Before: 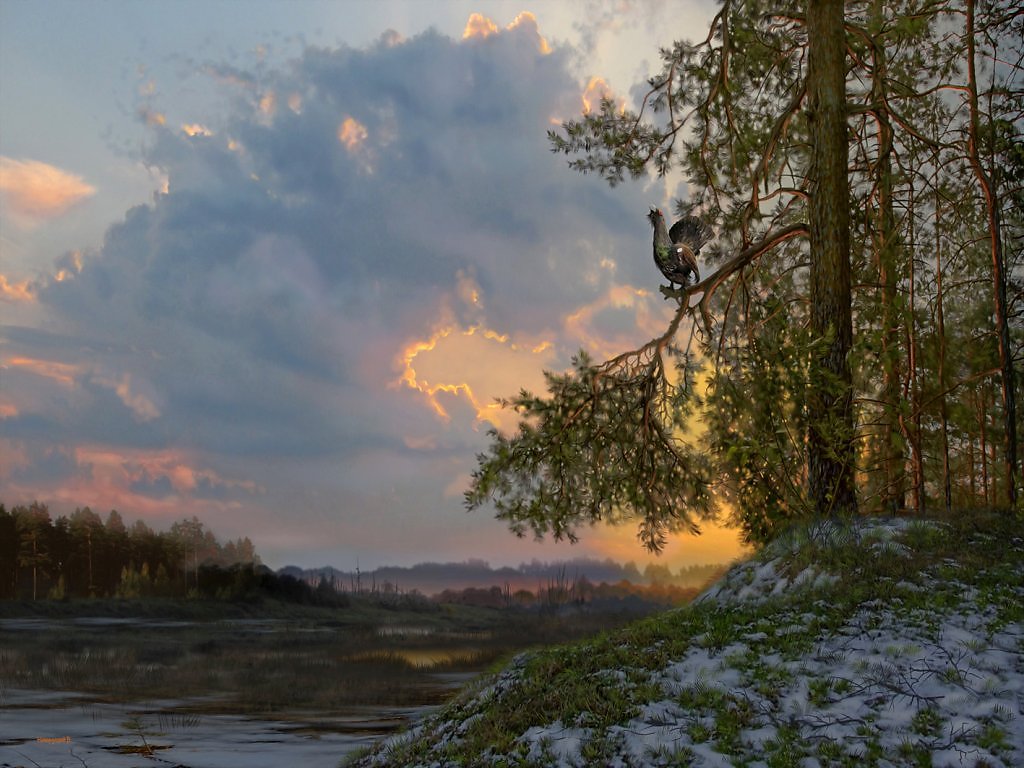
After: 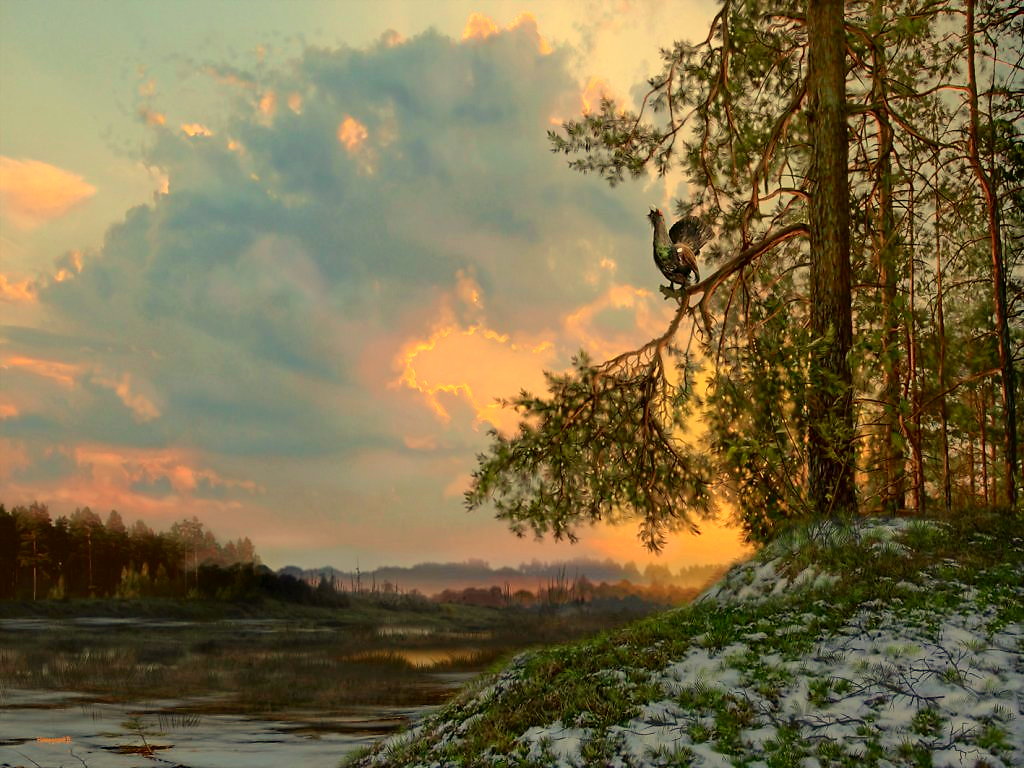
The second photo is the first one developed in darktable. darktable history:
white balance: red 1.08, blue 0.791
tone curve: curves: ch0 [(0, 0) (0.091, 0.077) (0.389, 0.458) (0.745, 0.82) (0.856, 0.899) (0.92, 0.938) (1, 0.973)]; ch1 [(0, 0) (0.437, 0.404) (0.5, 0.5) (0.529, 0.55) (0.58, 0.6) (0.616, 0.649) (1, 1)]; ch2 [(0, 0) (0.442, 0.415) (0.5, 0.5) (0.535, 0.557) (0.585, 0.62) (1, 1)], color space Lab, independent channels, preserve colors none
shadows and highlights: shadows 37.27, highlights -28.18, soften with gaussian
